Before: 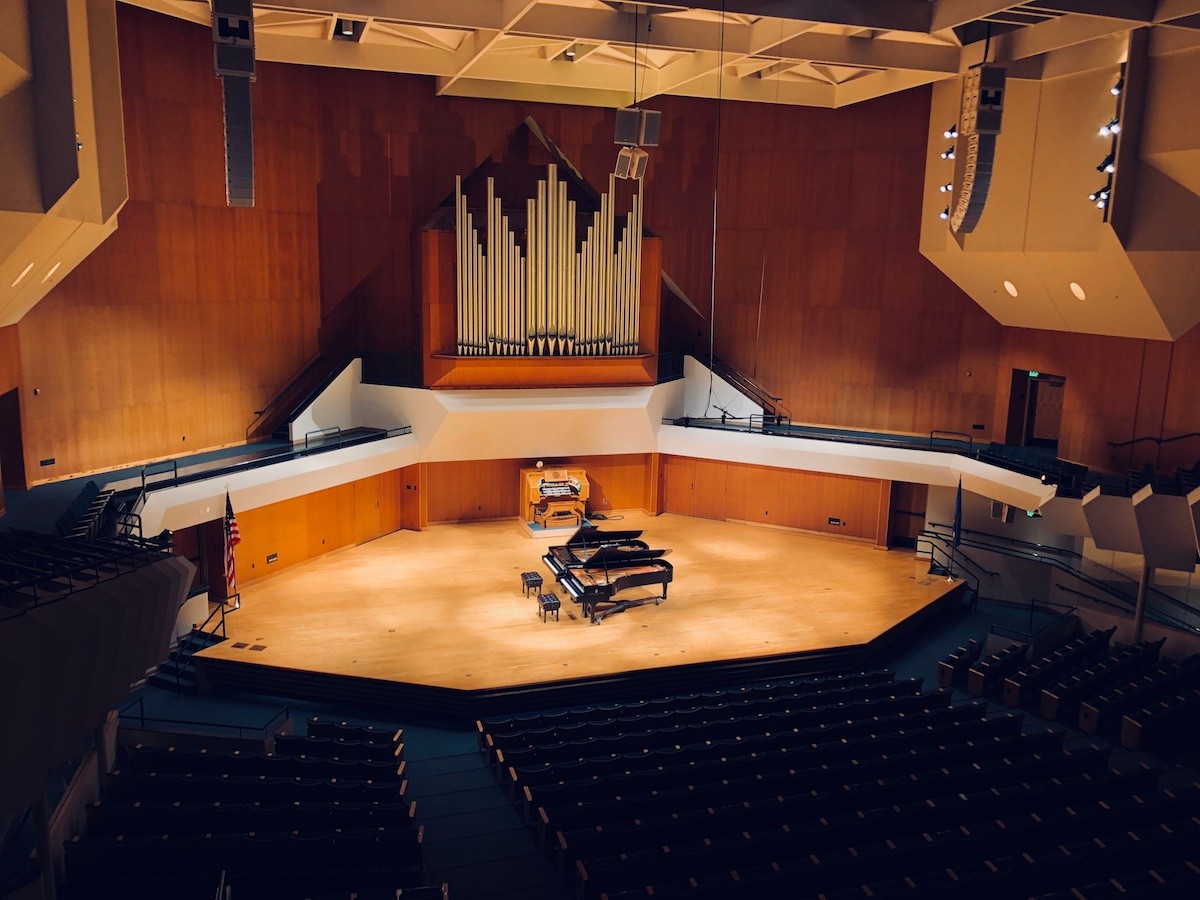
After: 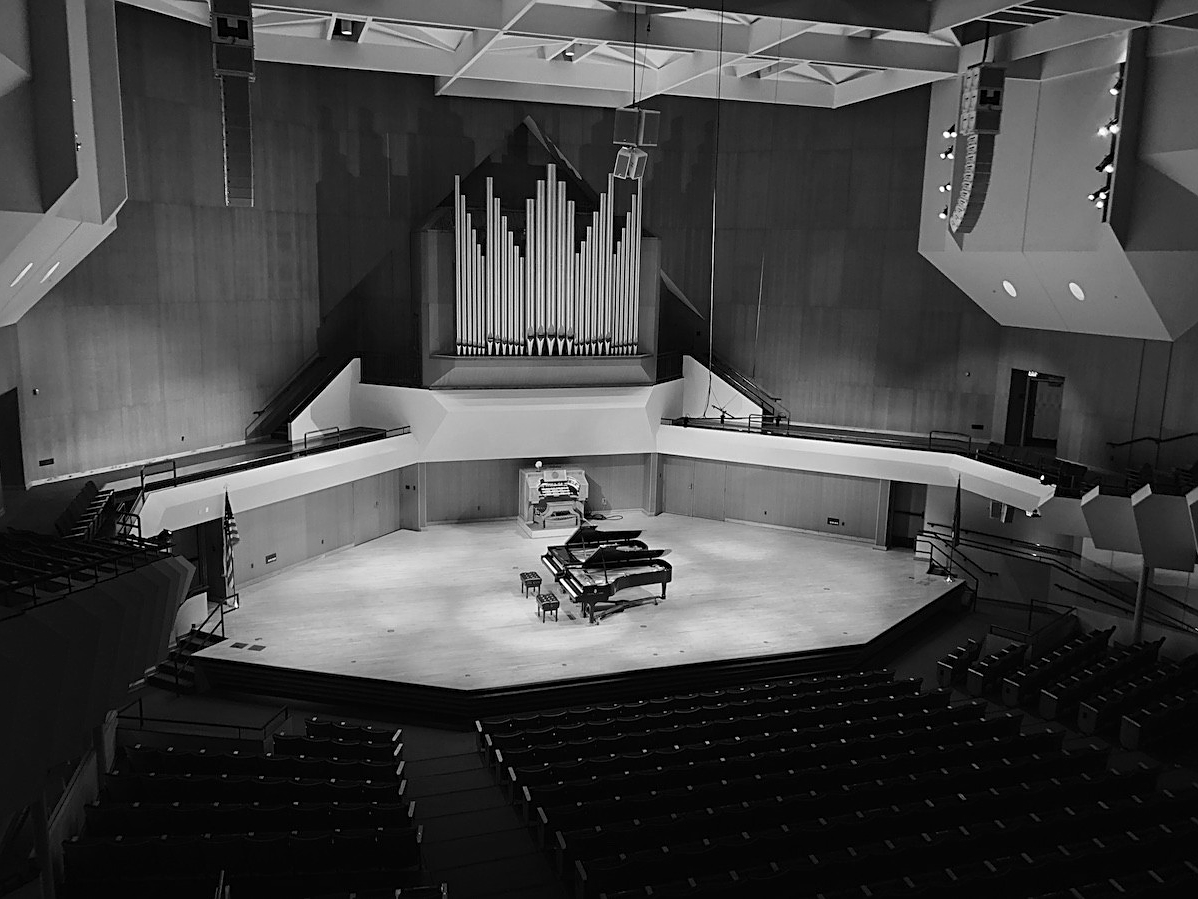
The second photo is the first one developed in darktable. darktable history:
crop and rotate: left 0.126%
monochrome: on, module defaults
sharpen: on, module defaults
